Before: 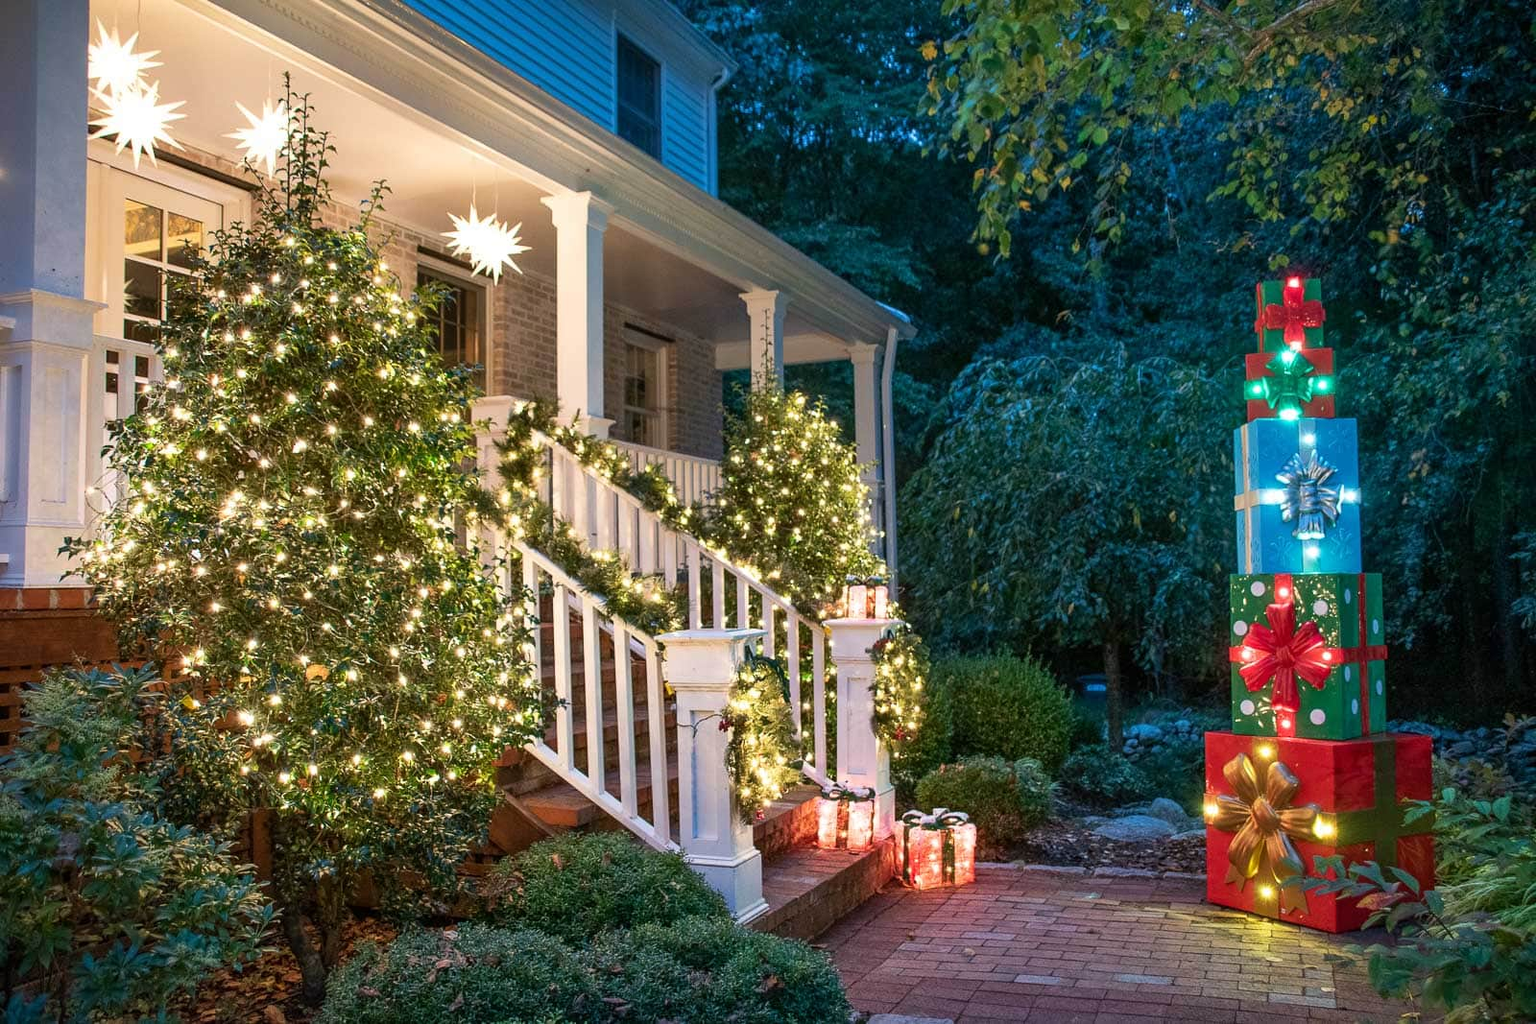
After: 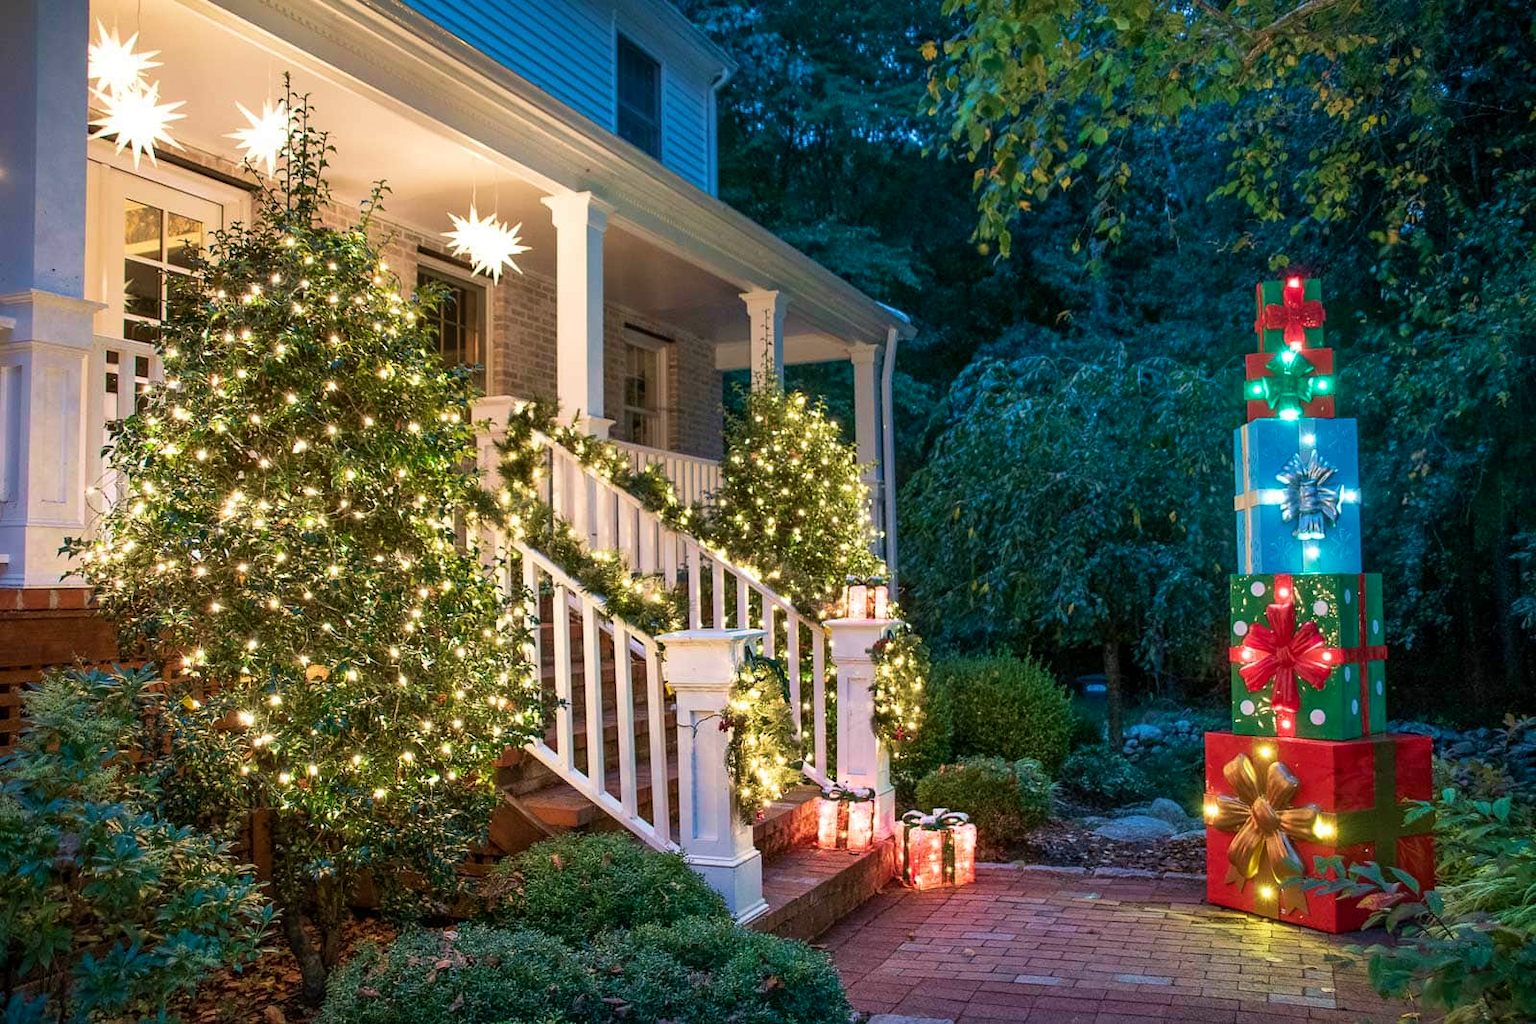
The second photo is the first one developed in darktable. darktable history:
exposure: black level correction 0.001, compensate highlight preservation false
velvia: on, module defaults
